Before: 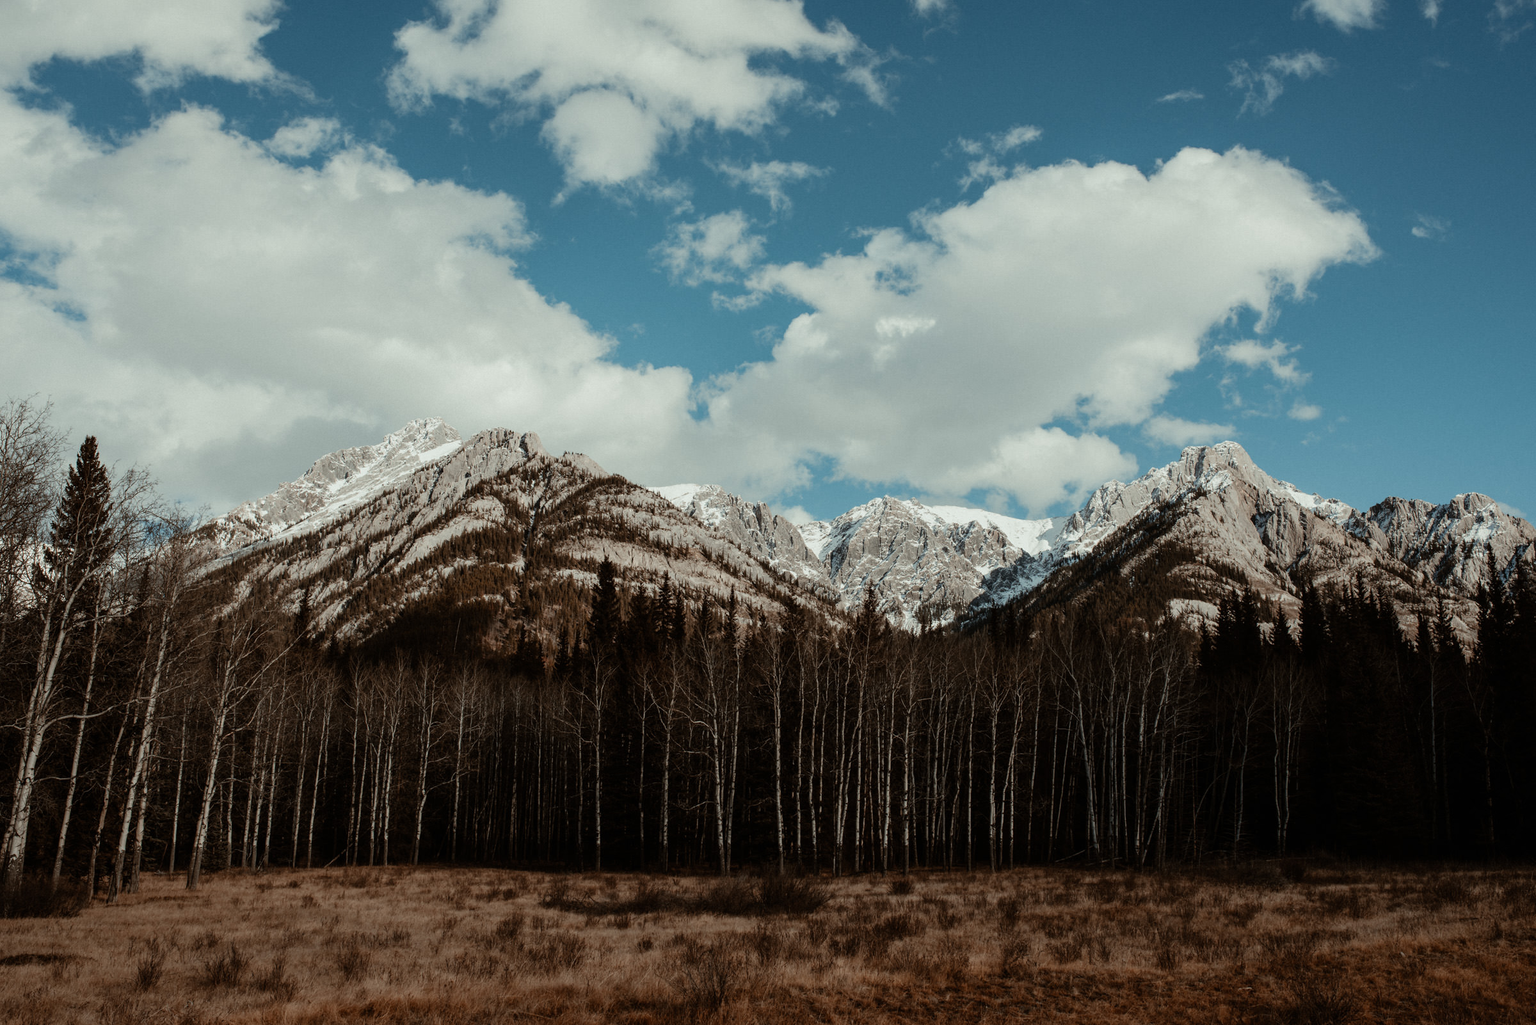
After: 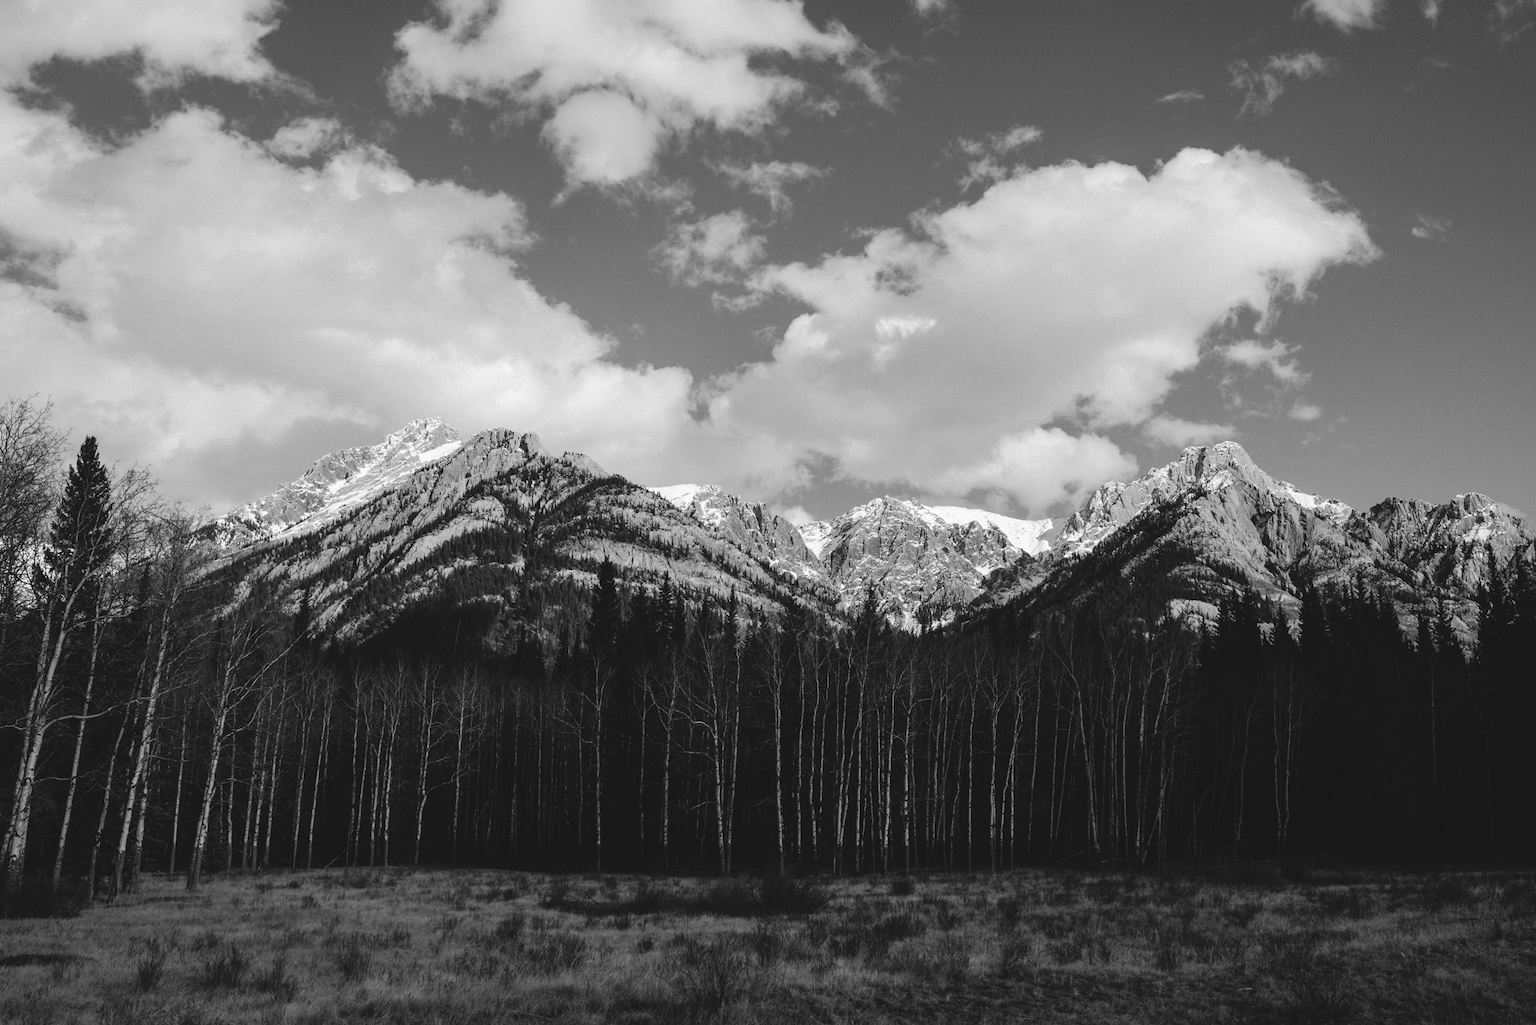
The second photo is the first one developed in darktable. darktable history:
color balance: lift [1.016, 0.983, 1, 1.017], gamma [0.958, 1, 1, 1], gain [0.981, 1.007, 0.993, 1.002], input saturation 118.26%, contrast 13.43%, contrast fulcrum 21.62%, output saturation 82.76%
monochrome: on, module defaults
